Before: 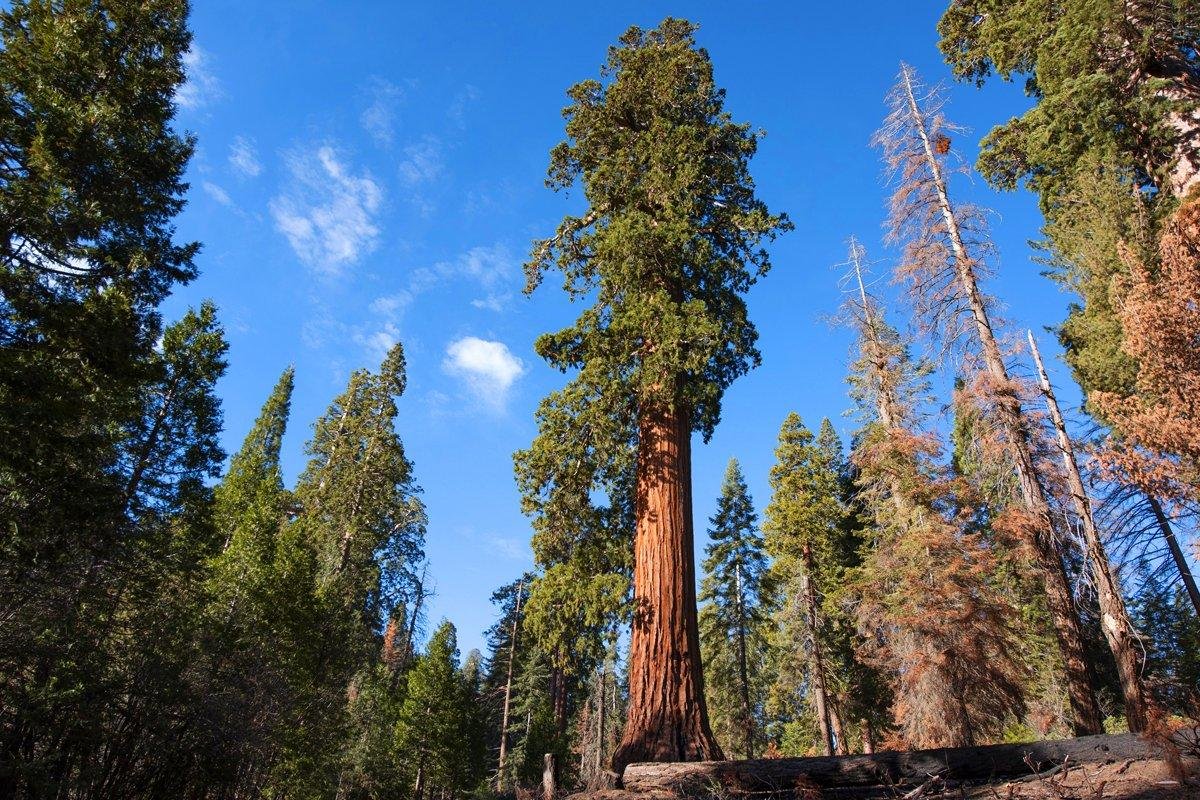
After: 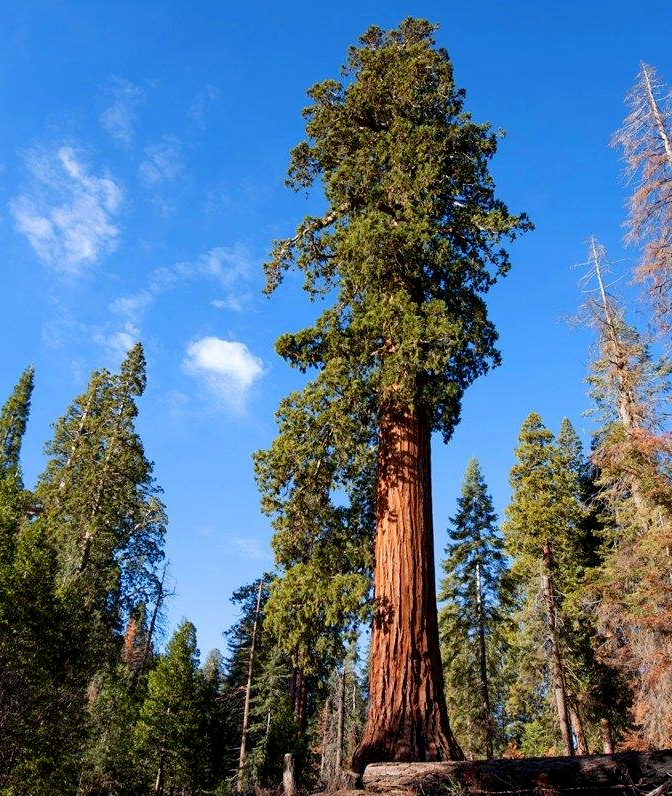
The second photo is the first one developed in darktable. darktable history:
exposure: black level correction 0.009, compensate highlight preservation false
crop: left 21.674%, right 22.086%
